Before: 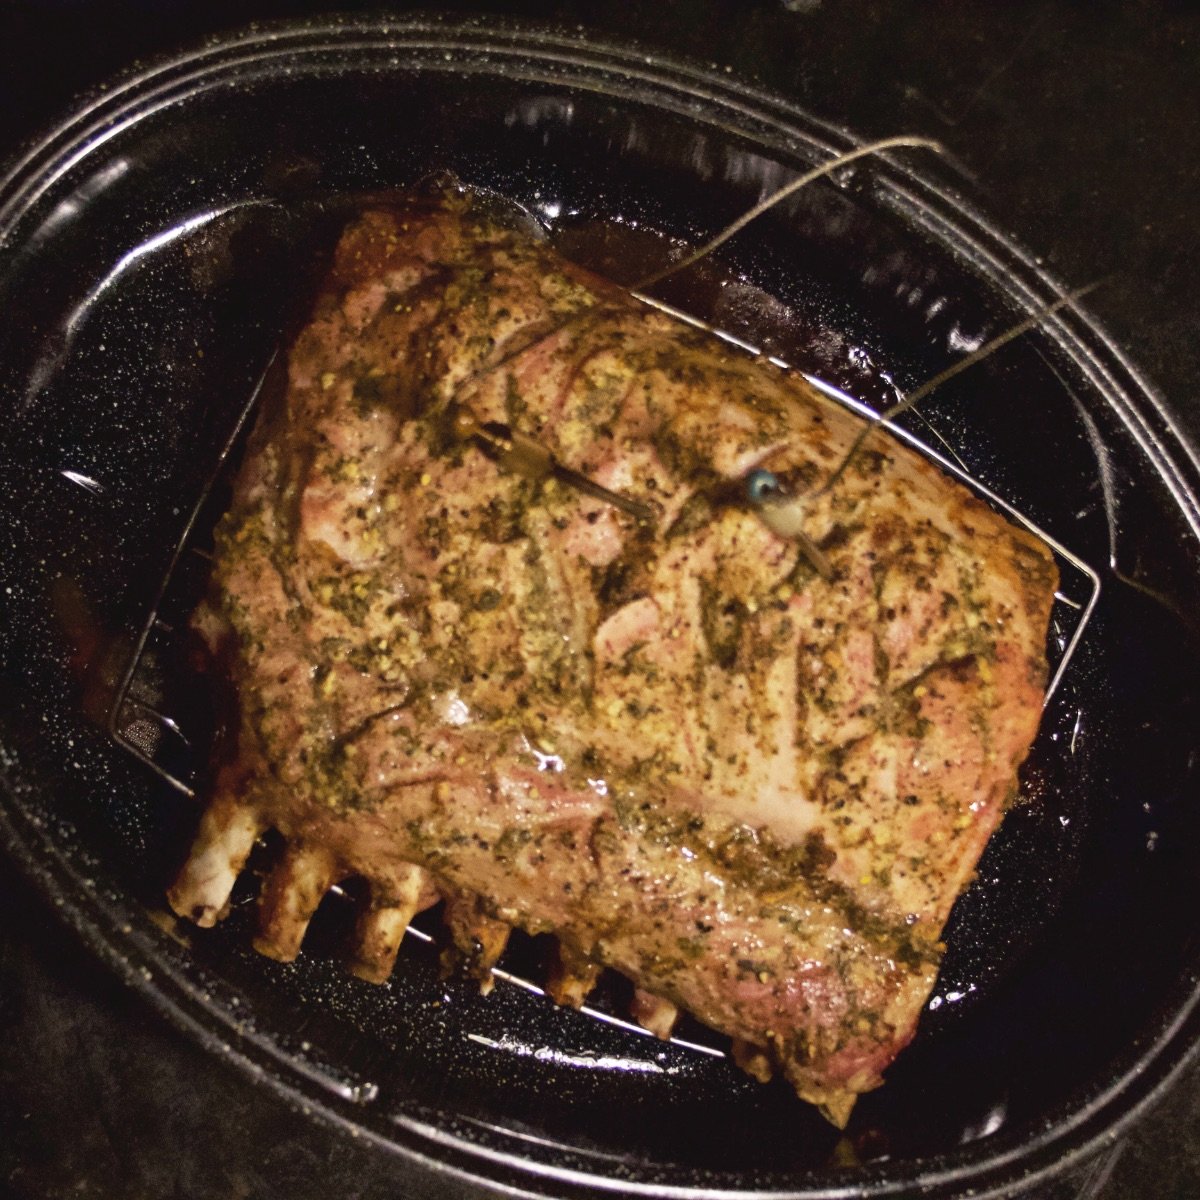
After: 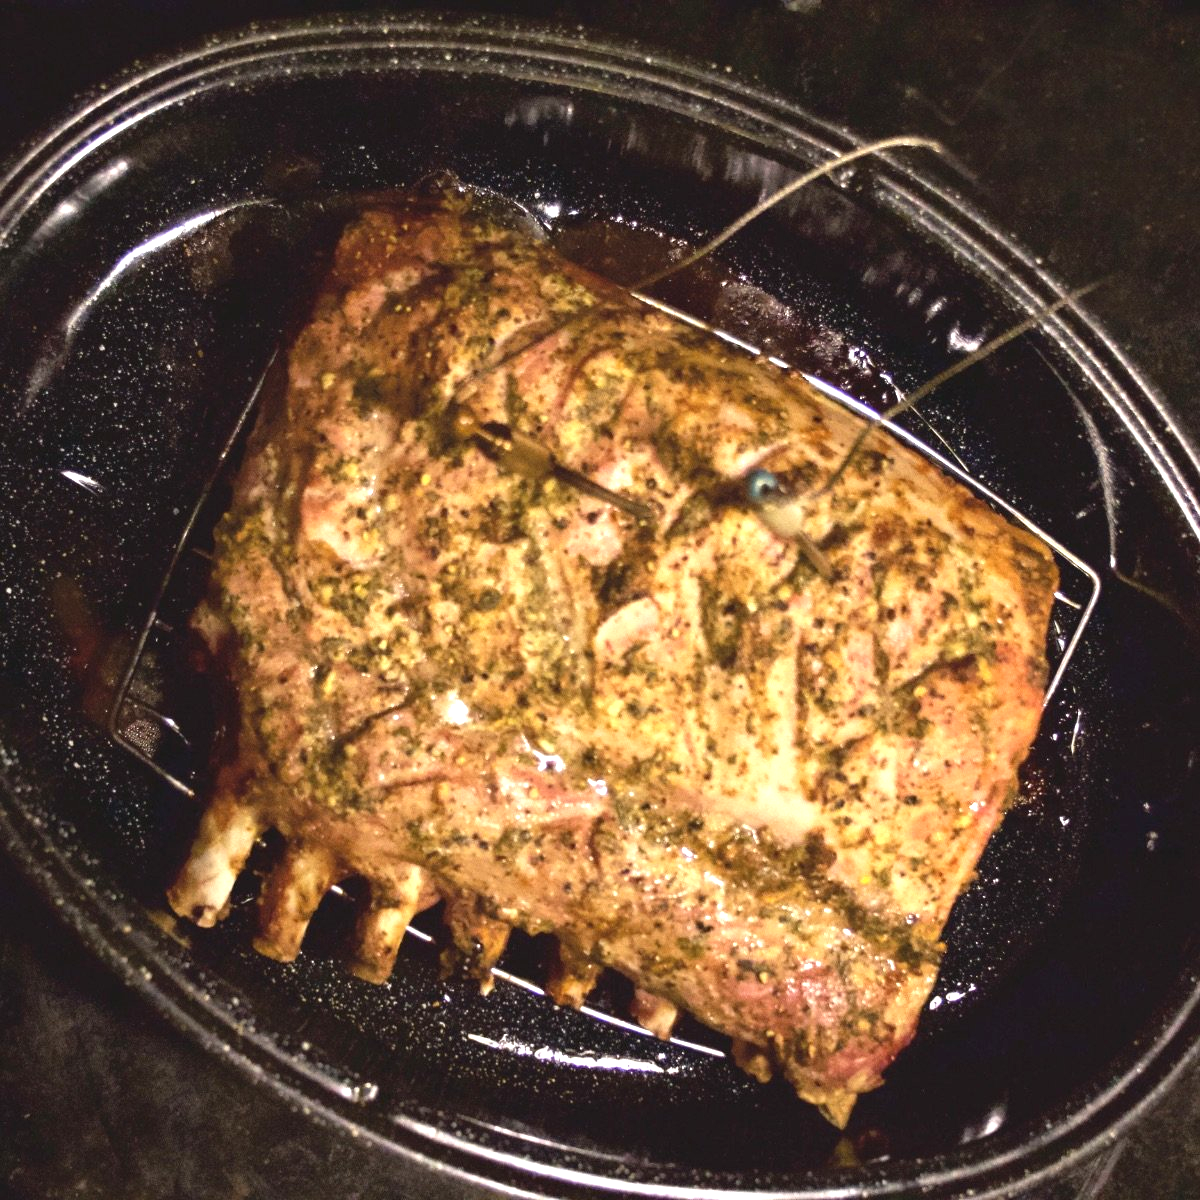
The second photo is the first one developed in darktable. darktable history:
exposure: black level correction 0, exposure 0.897 EV, compensate highlight preservation false
